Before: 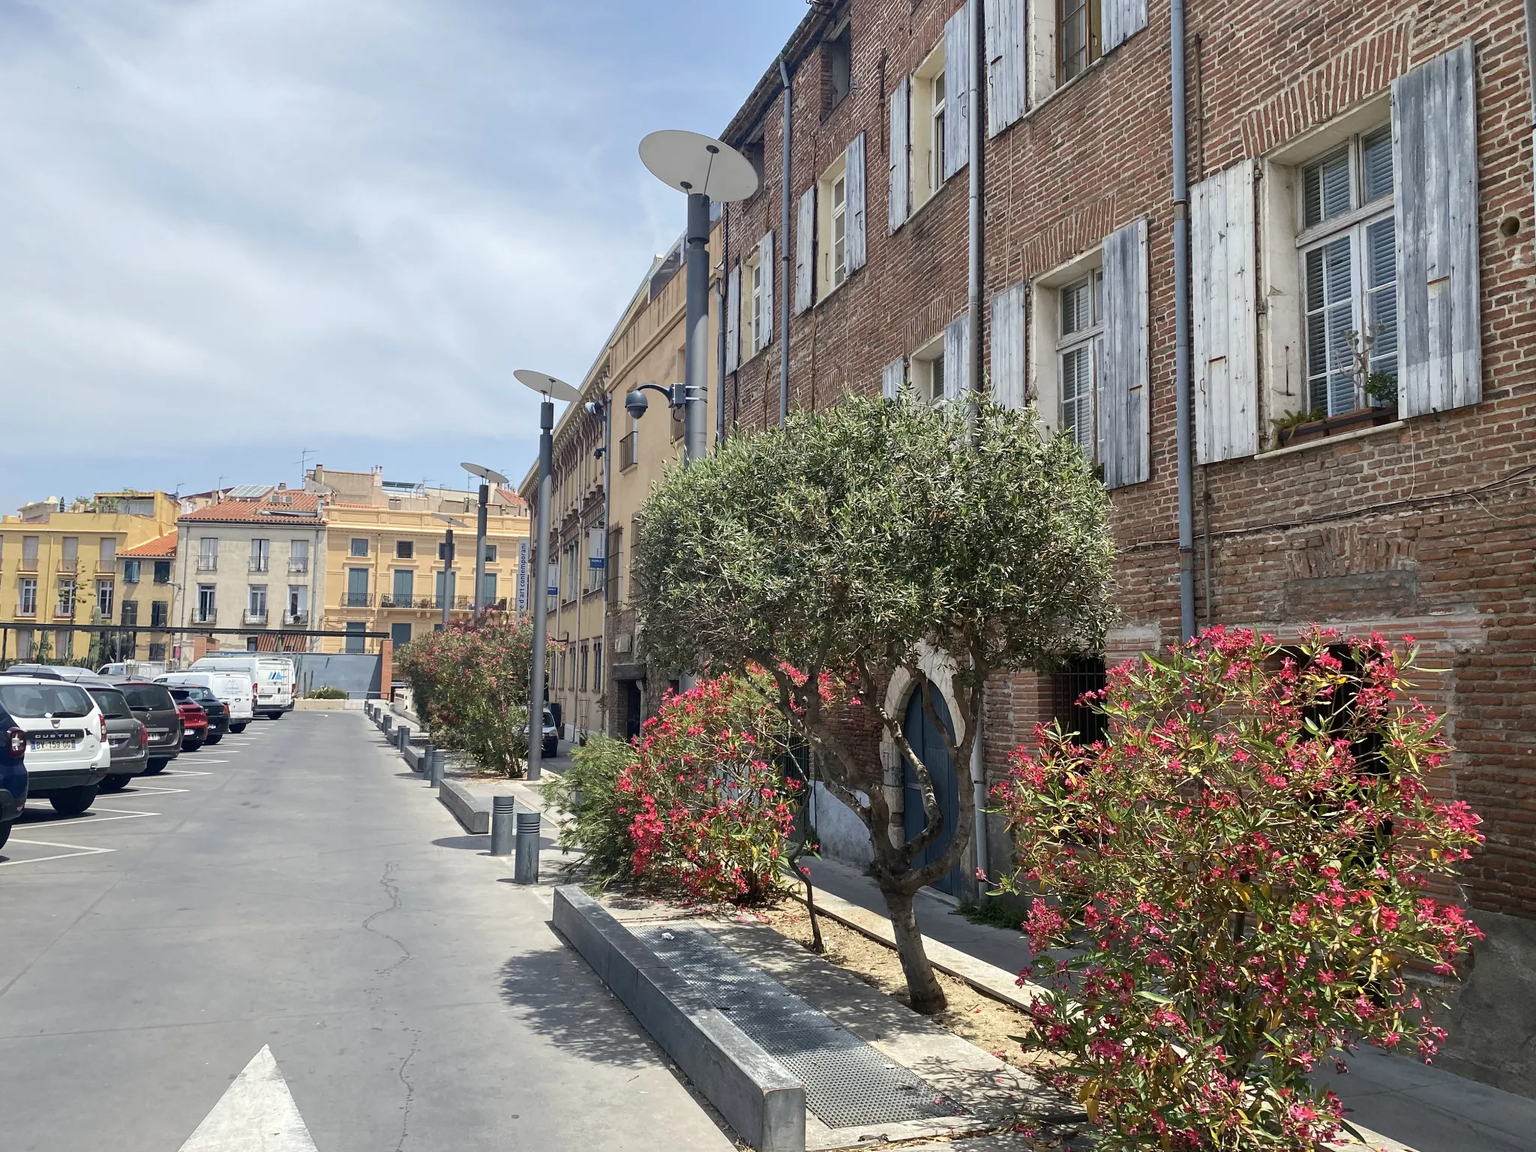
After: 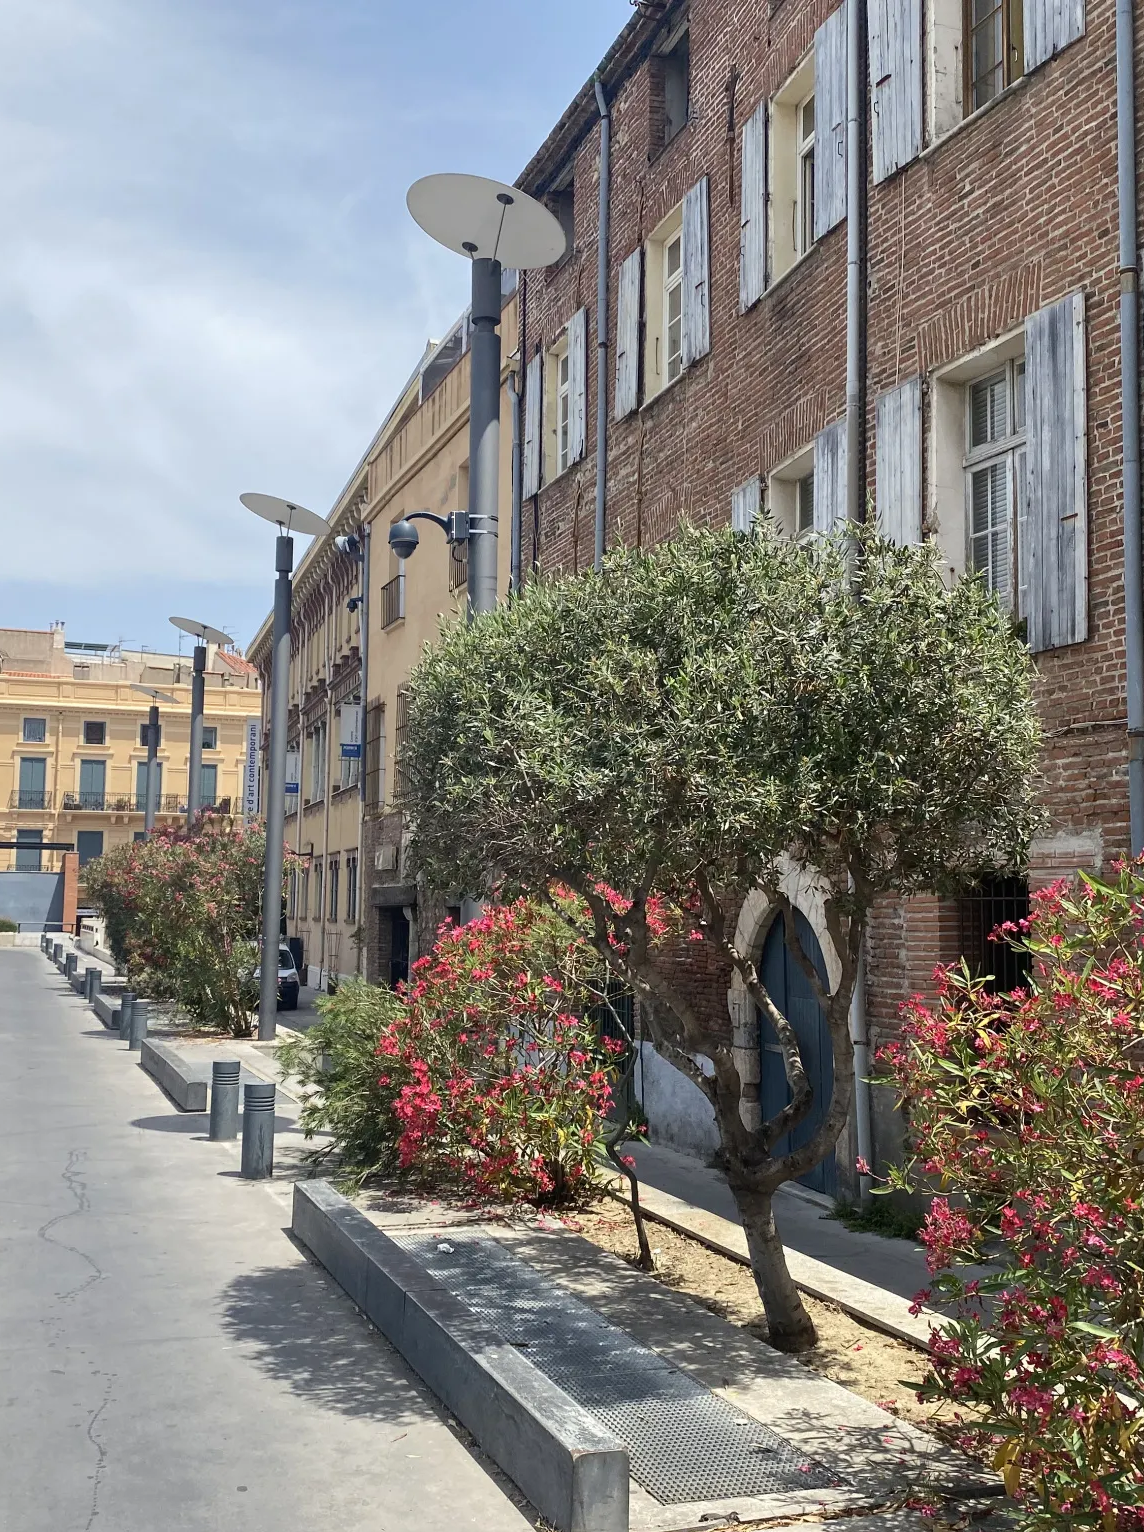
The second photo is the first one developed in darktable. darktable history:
crop: left 21.748%, right 21.977%, bottom 0.001%
